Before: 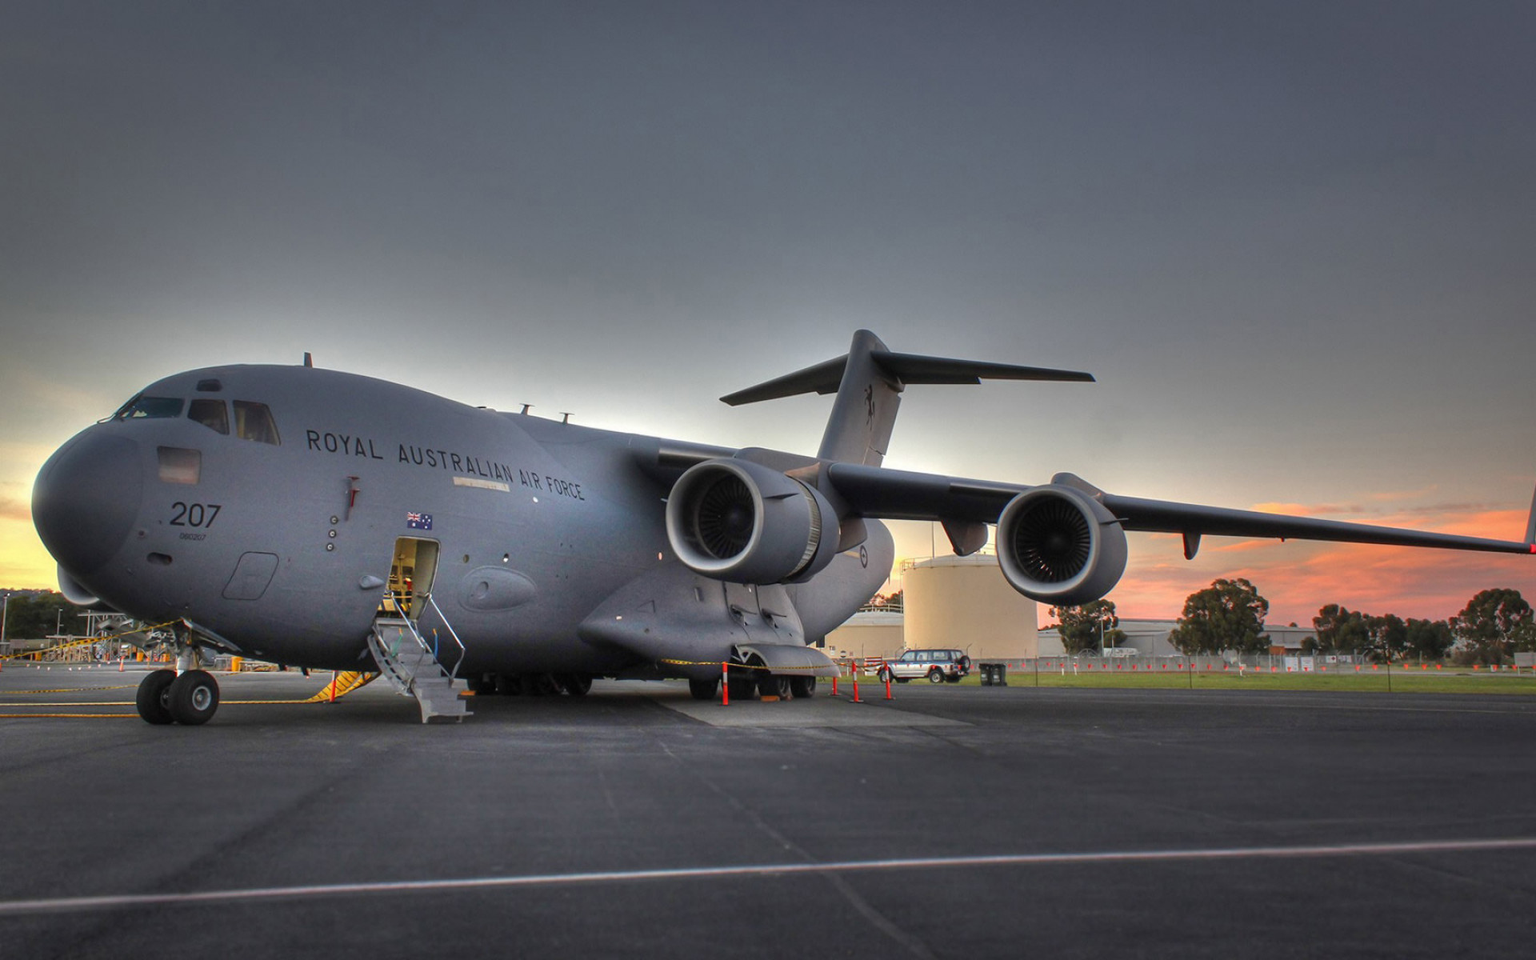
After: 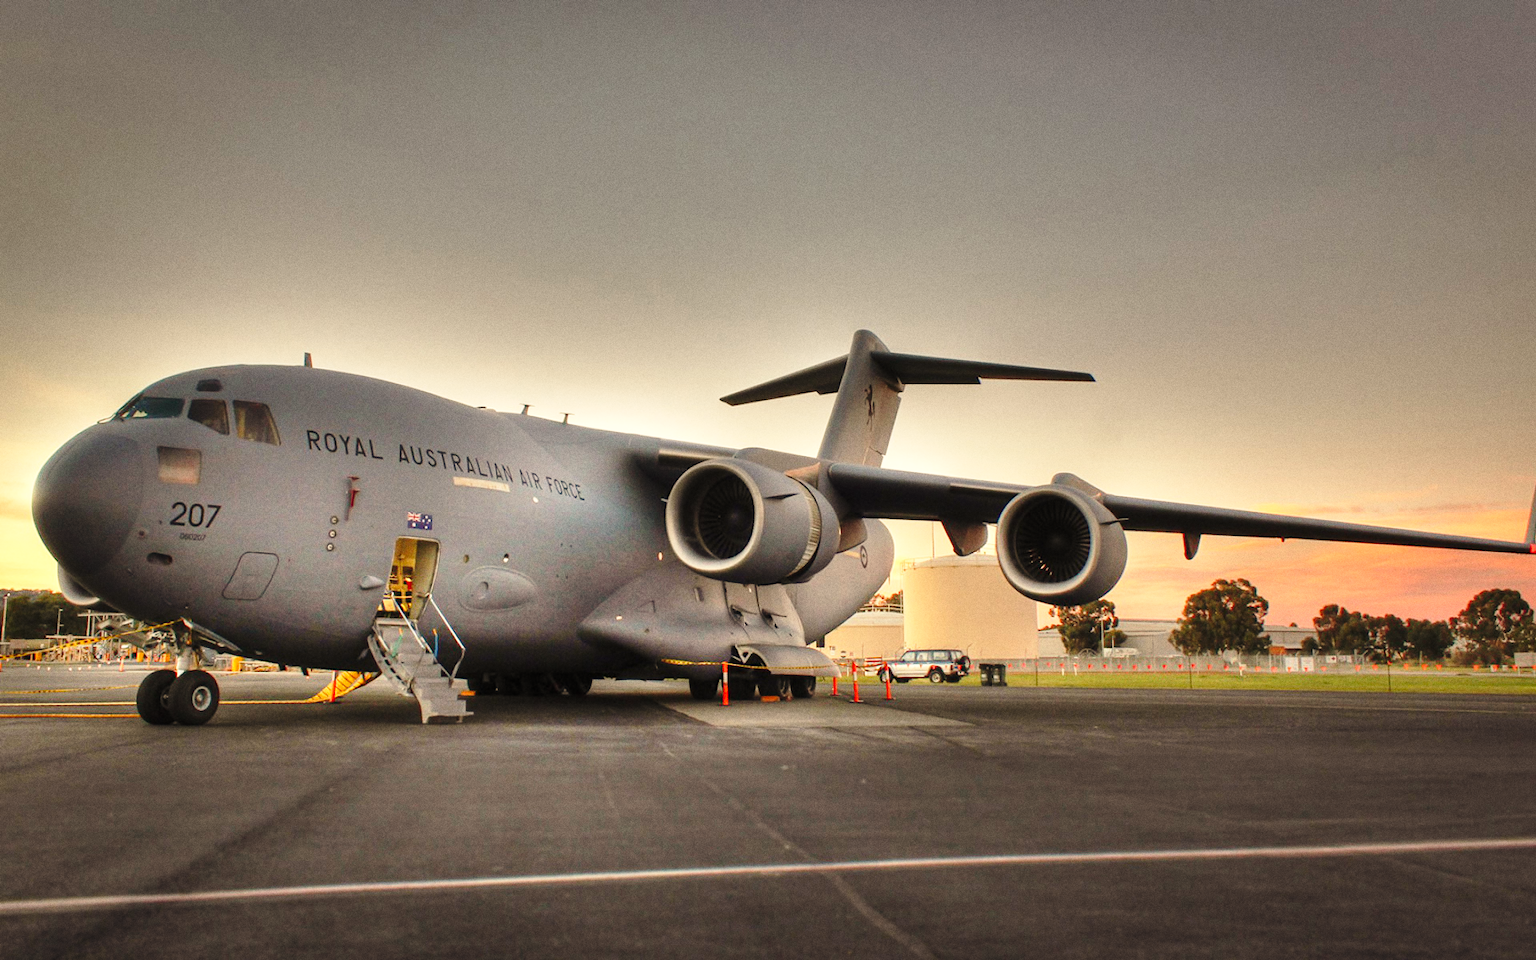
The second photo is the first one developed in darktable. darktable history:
base curve: curves: ch0 [(0, 0) (0.028, 0.03) (0.121, 0.232) (0.46, 0.748) (0.859, 0.968) (1, 1)], preserve colors none
white balance: red 1.138, green 0.996, blue 0.812
grain: coarseness 0.09 ISO
